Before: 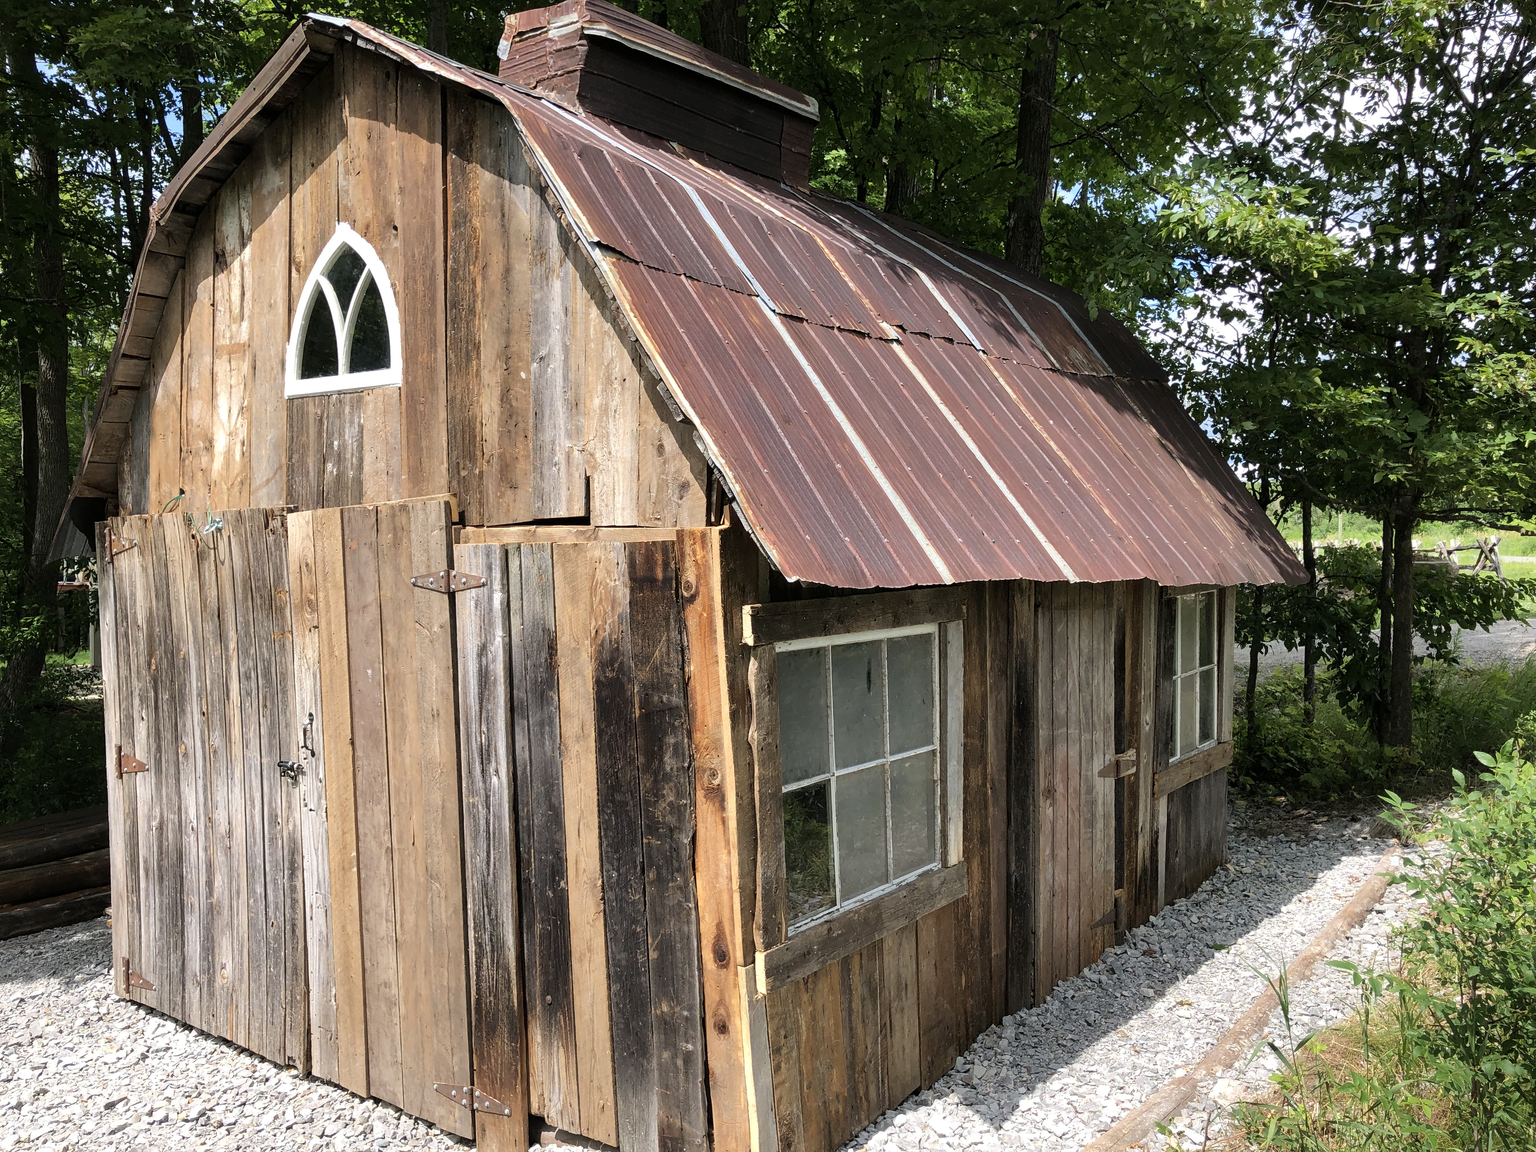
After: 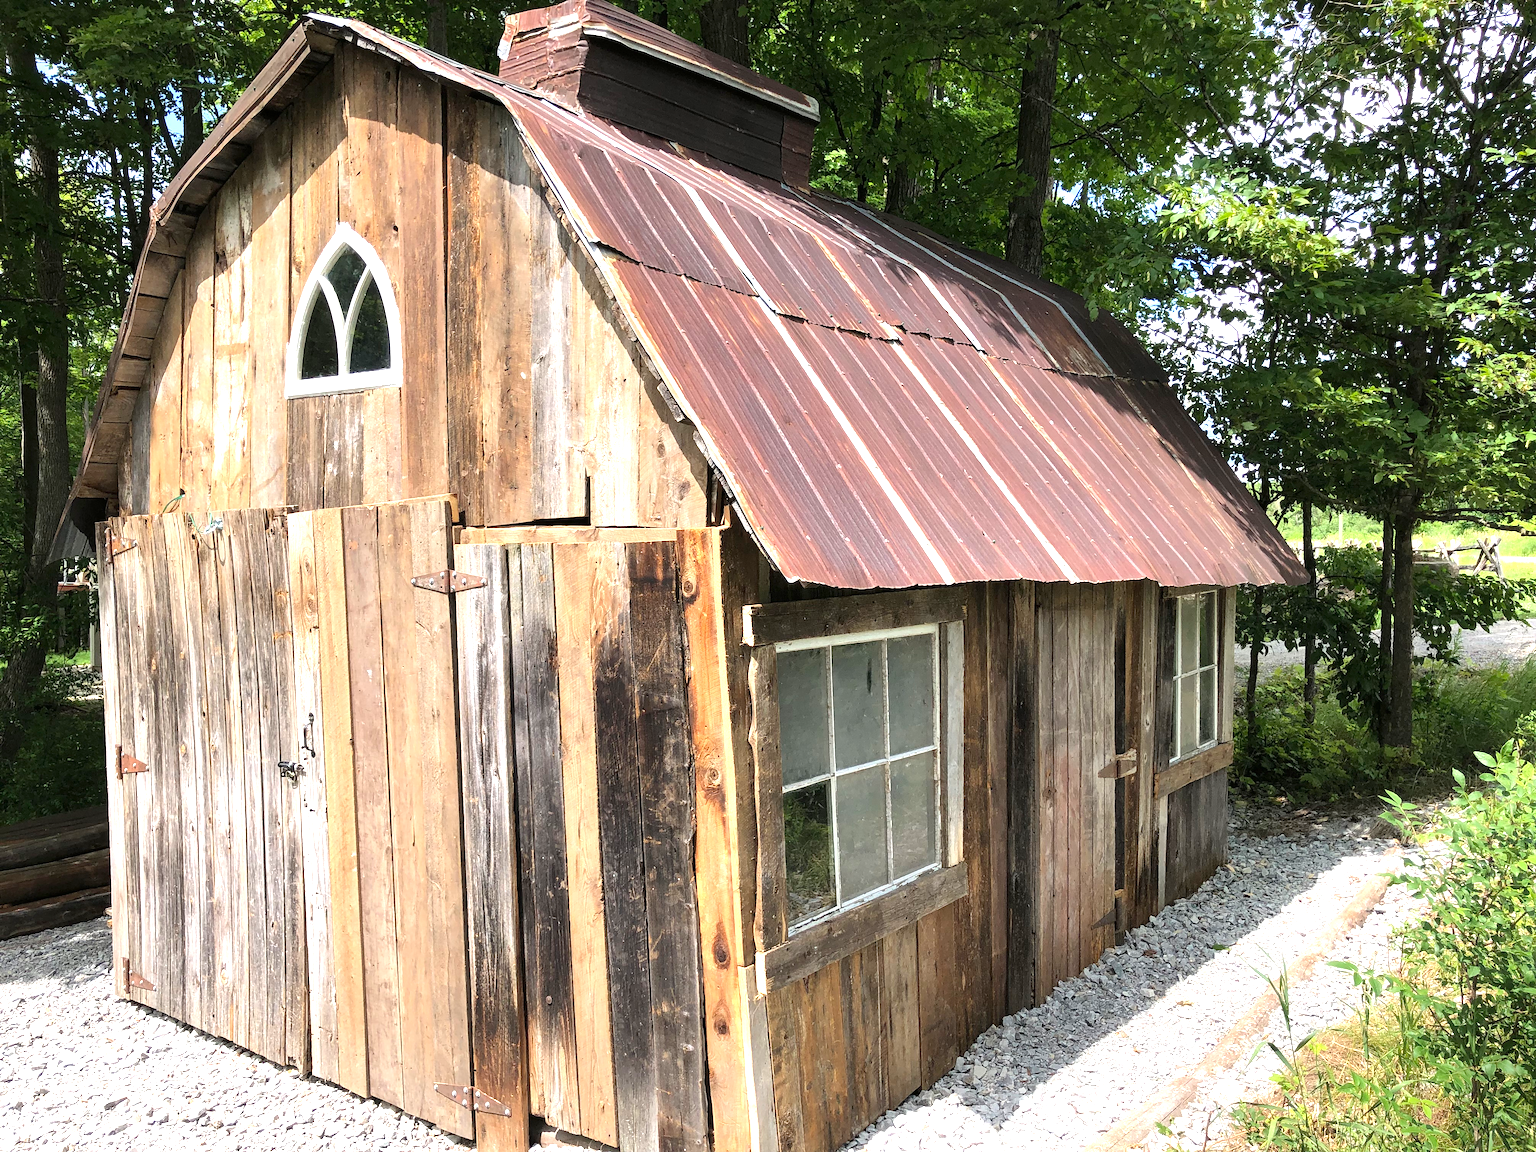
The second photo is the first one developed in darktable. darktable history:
tone equalizer: -7 EV 0.18 EV, -6 EV 0.12 EV, -5 EV 0.08 EV, -4 EV 0.04 EV, -2 EV -0.02 EV, -1 EV -0.04 EV, +0 EV -0.06 EV, luminance estimator HSV value / RGB max
exposure: black level correction 0, exposure 0.9 EV, compensate exposure bias true, compensate highlight preservation false
